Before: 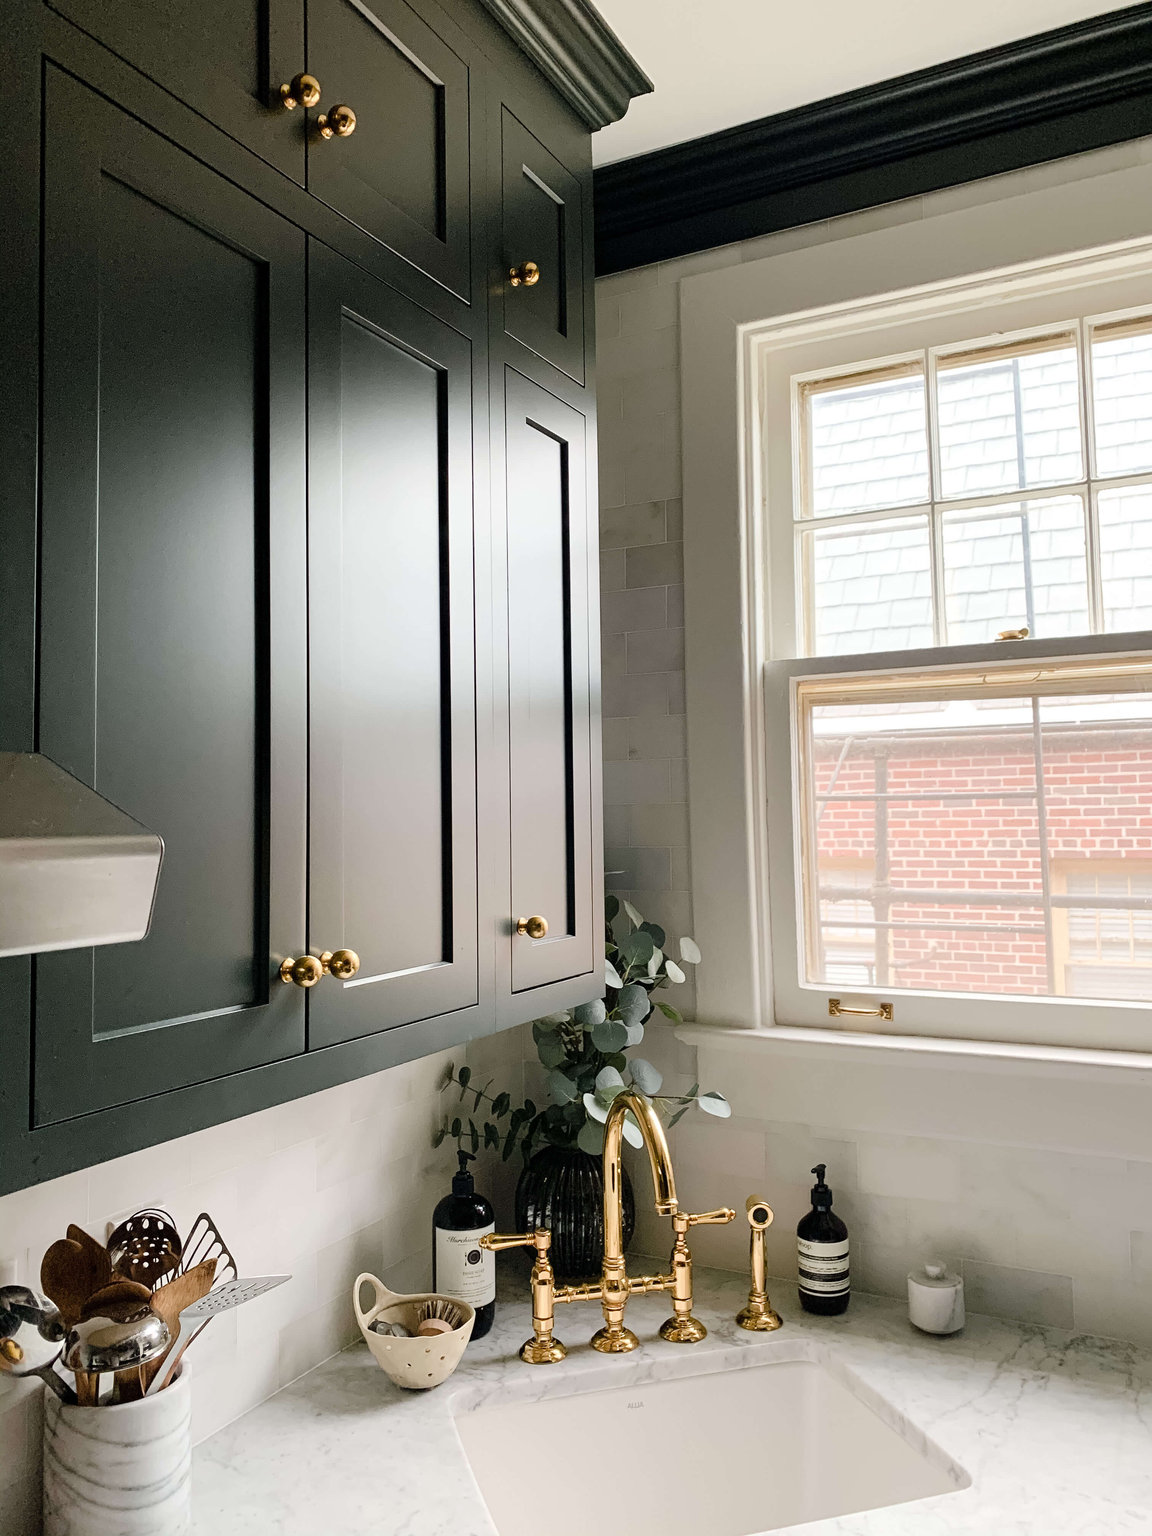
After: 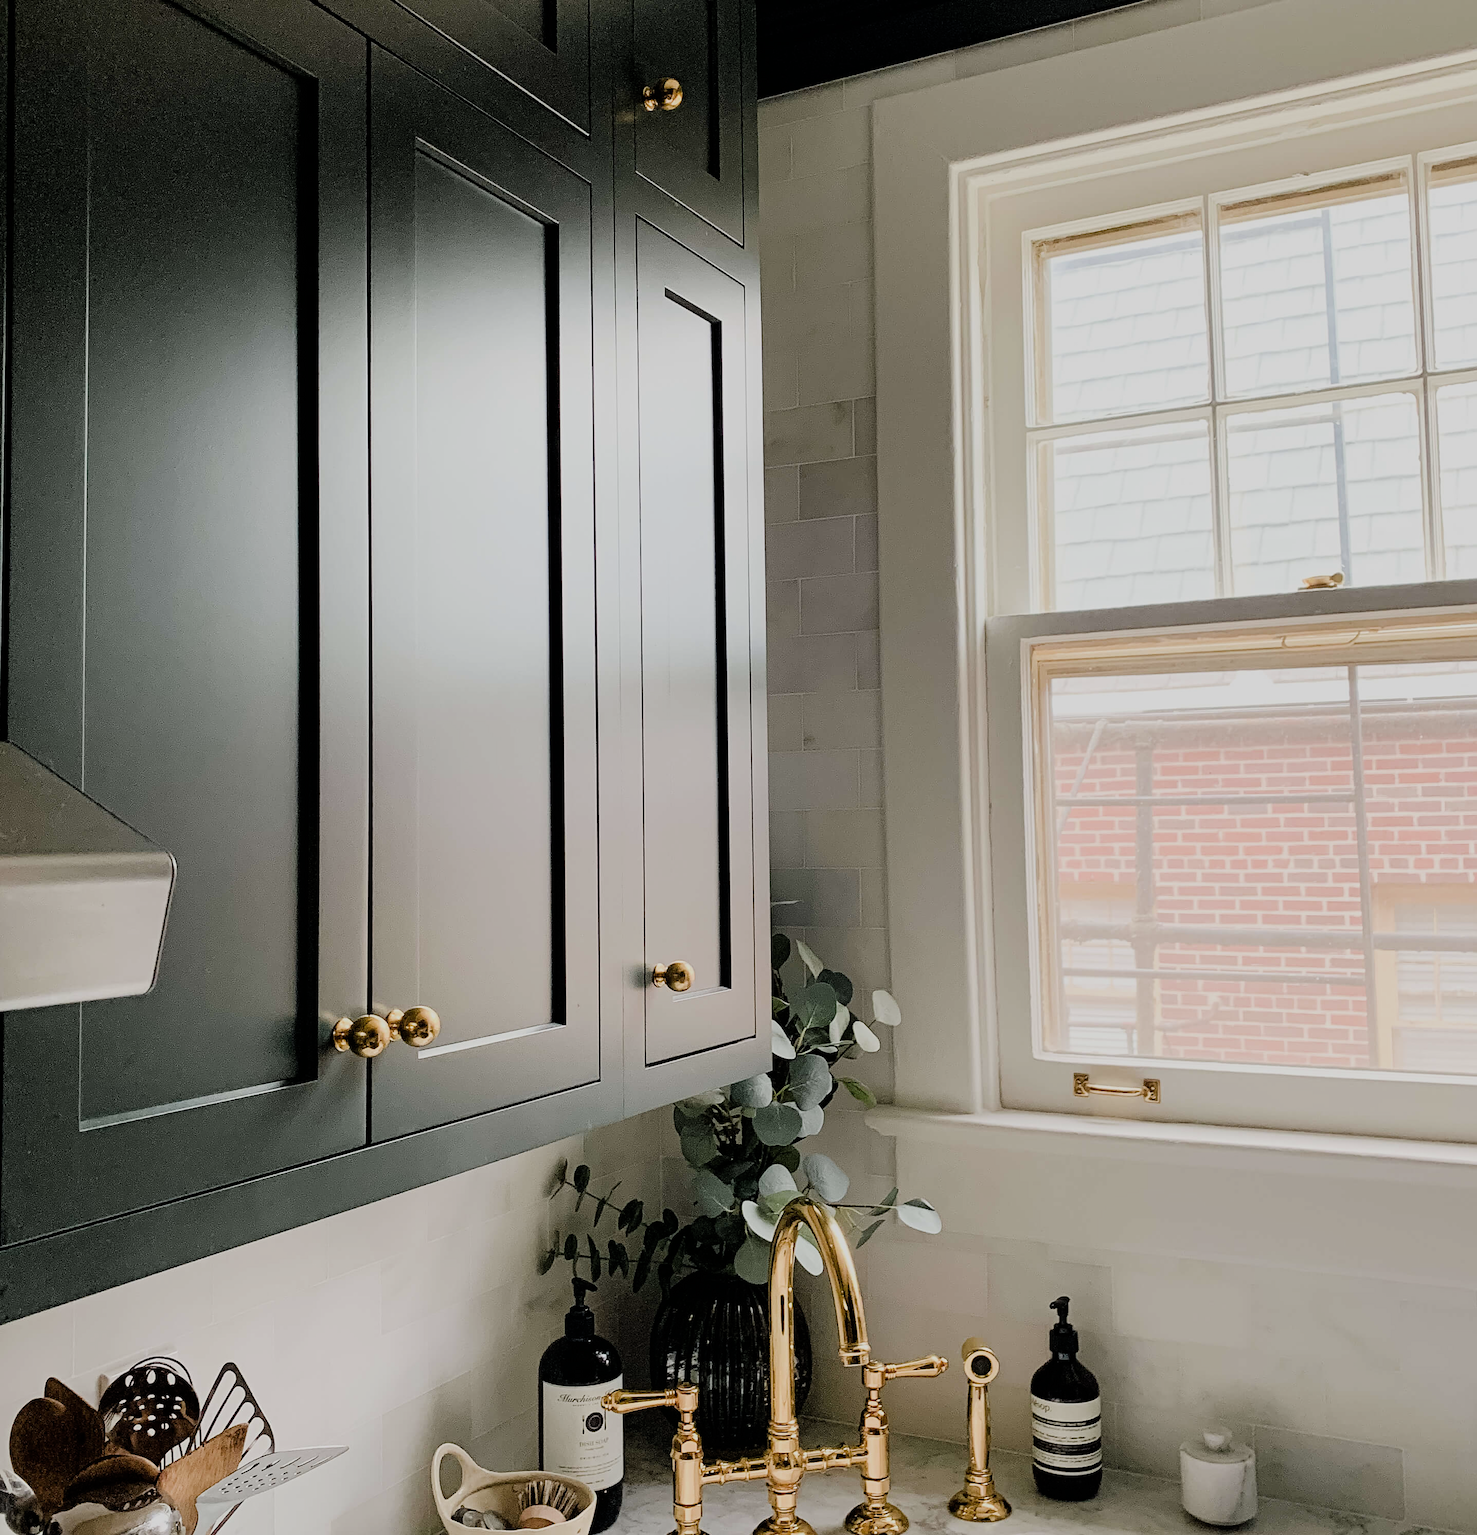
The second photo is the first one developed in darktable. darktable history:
sharpen: amount 0.2
crop and rotate: left 2.991%, top 13.302%, right 1.981%, bottom 12.636%
filmic rgb: black relative exposure -7.65 EV, white relative exposure 4.56 EV, hardness 3.61
